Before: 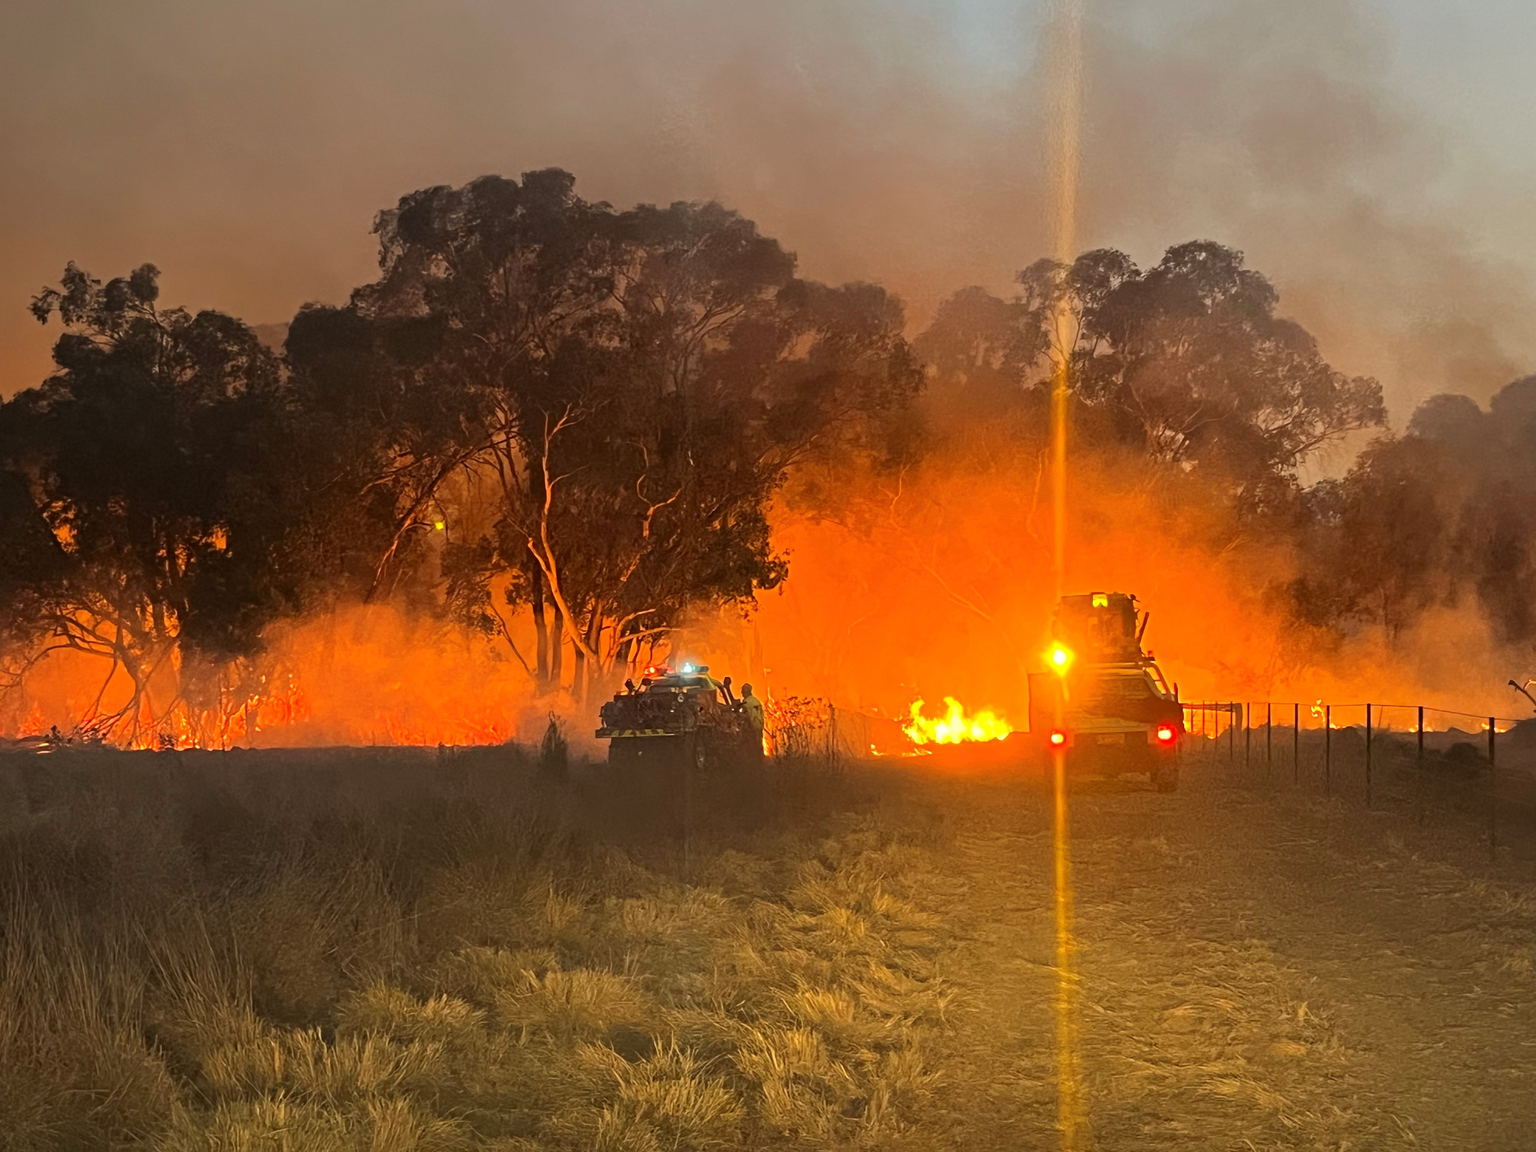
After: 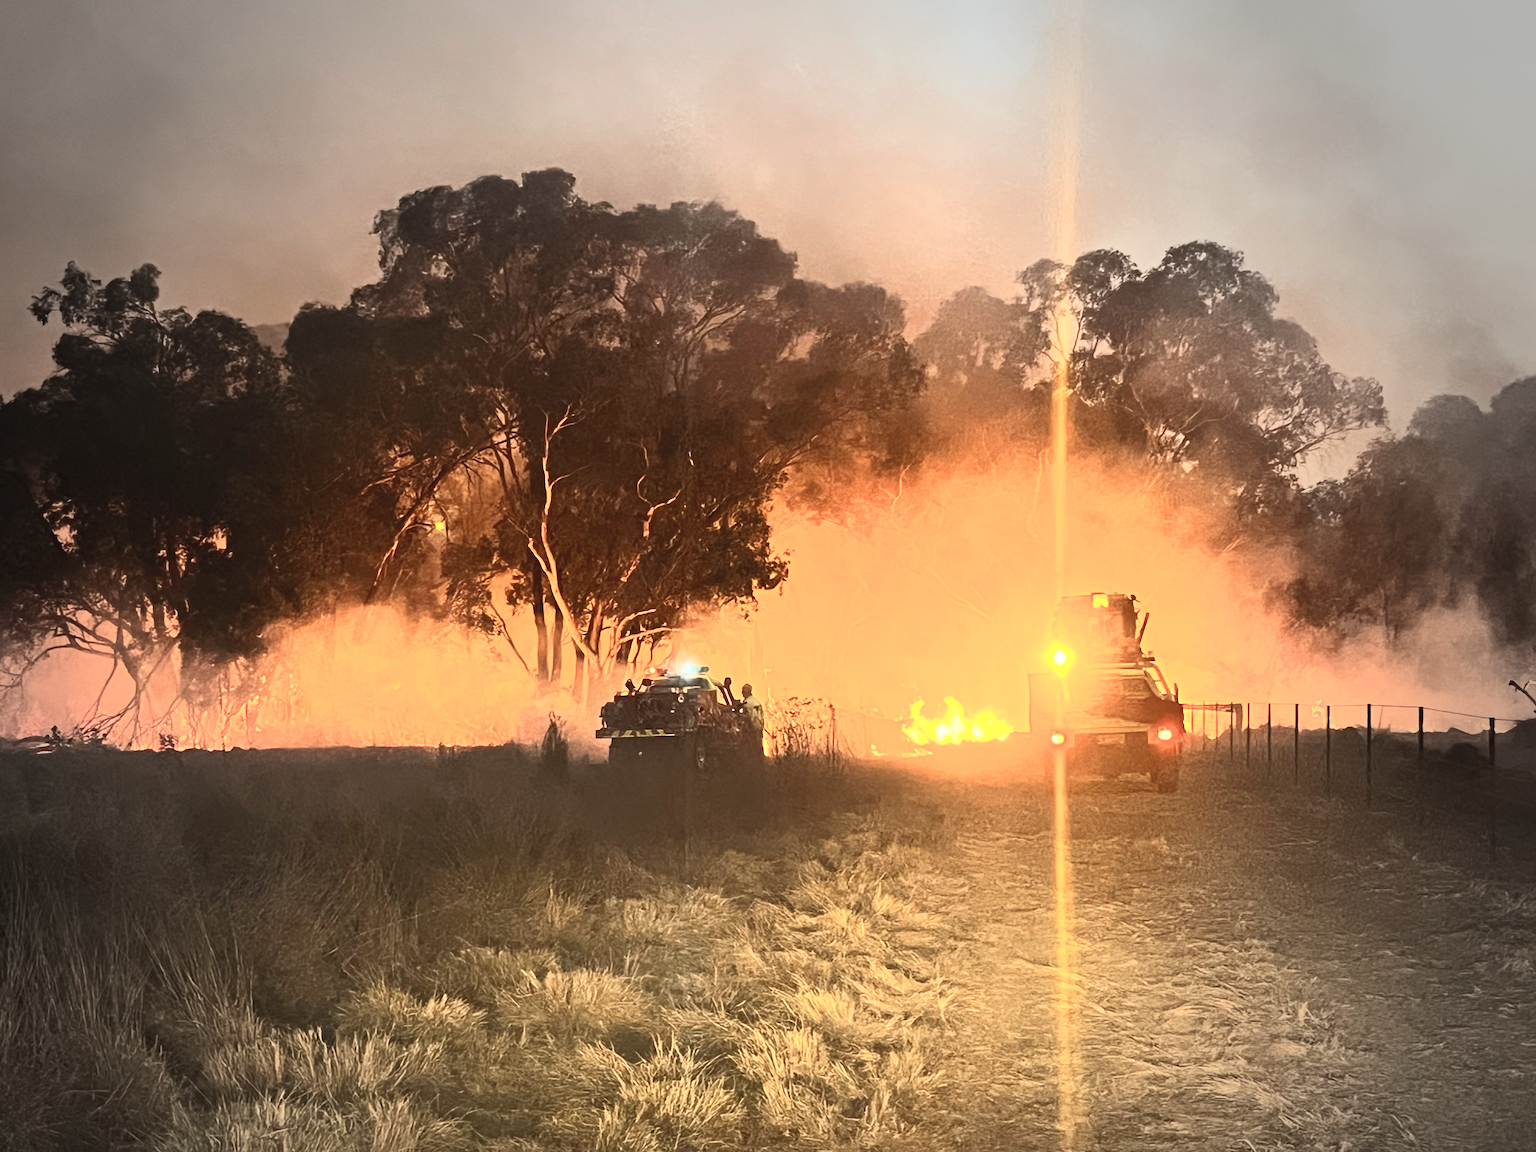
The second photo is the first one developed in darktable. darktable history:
vignetting: fall-off start 64.63%, center (-0.034, 0.148), width/height ratio 0.881
shadows and highlights: shadows -30, highlights 30
color correction: saturation 1.32
contrast brightness saturation: contrast 0.57, brightness 0.57, saturation -0.34
